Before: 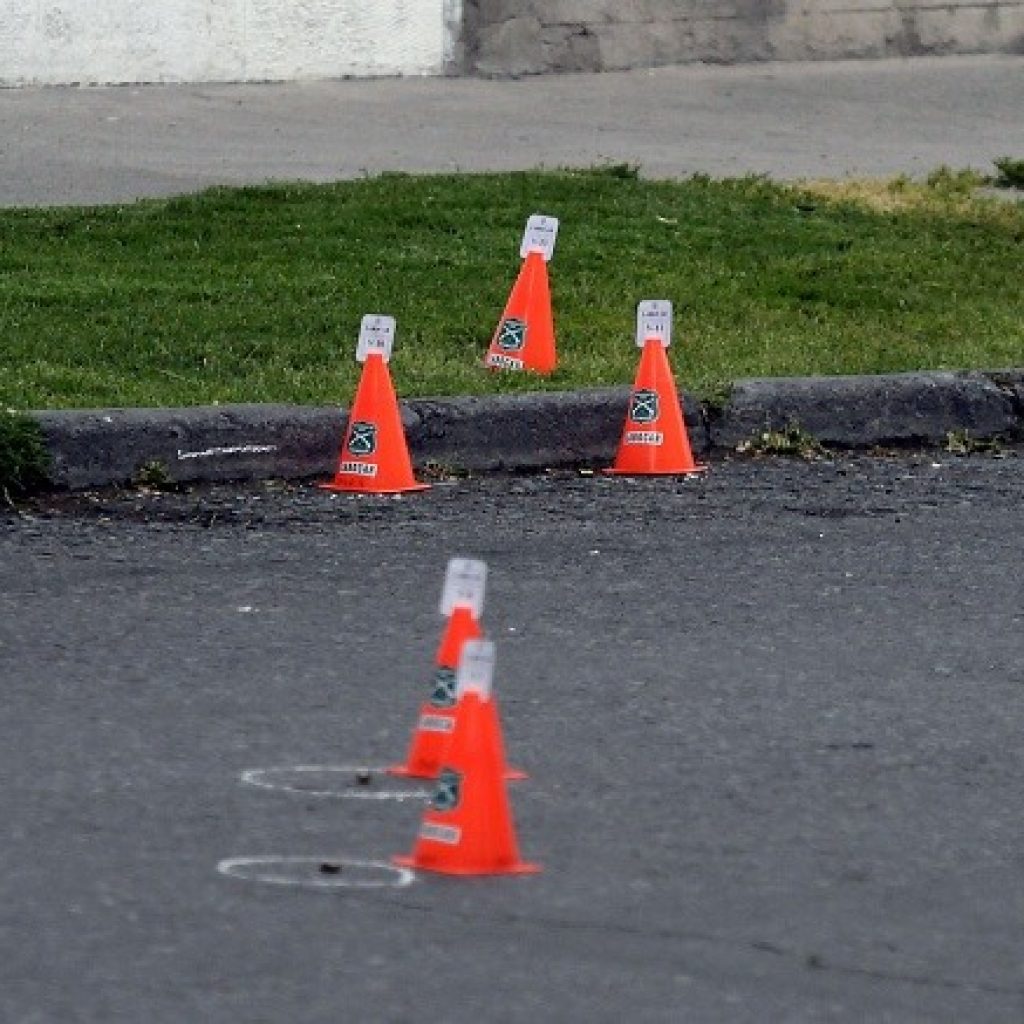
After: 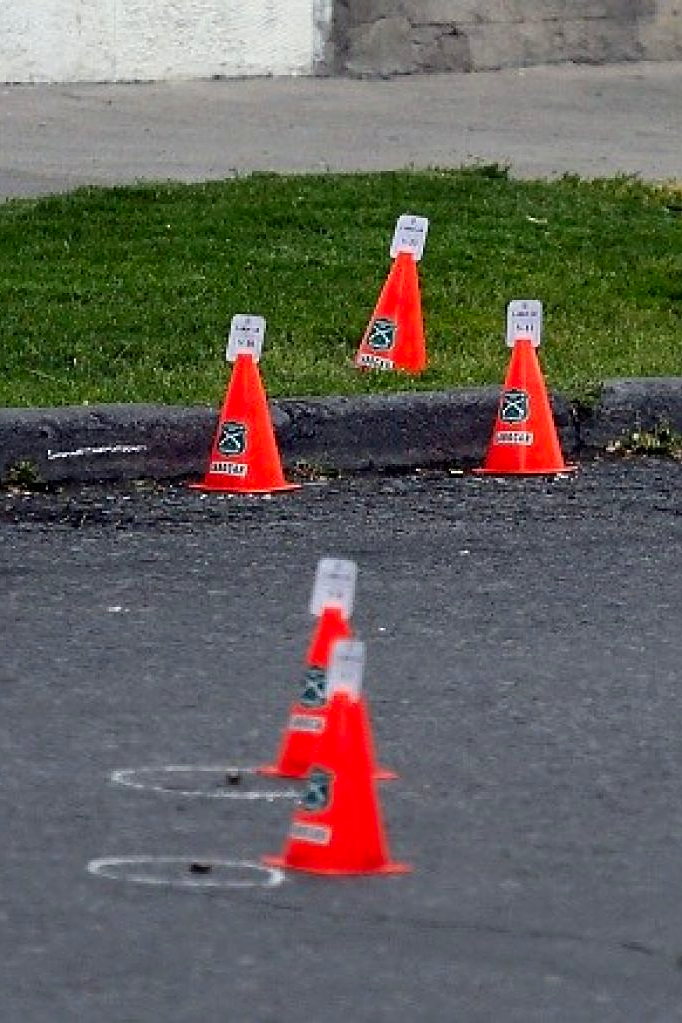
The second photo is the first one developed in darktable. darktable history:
exposure: exposure -0.022 EV, compensate exposure bias true, compensate highlight preservation false
sharpen: on, module defaults
contrast brightness saturation: contrast 0.083, saturation 0.202
crop and rotate: left 12.723%, right 20.636%
